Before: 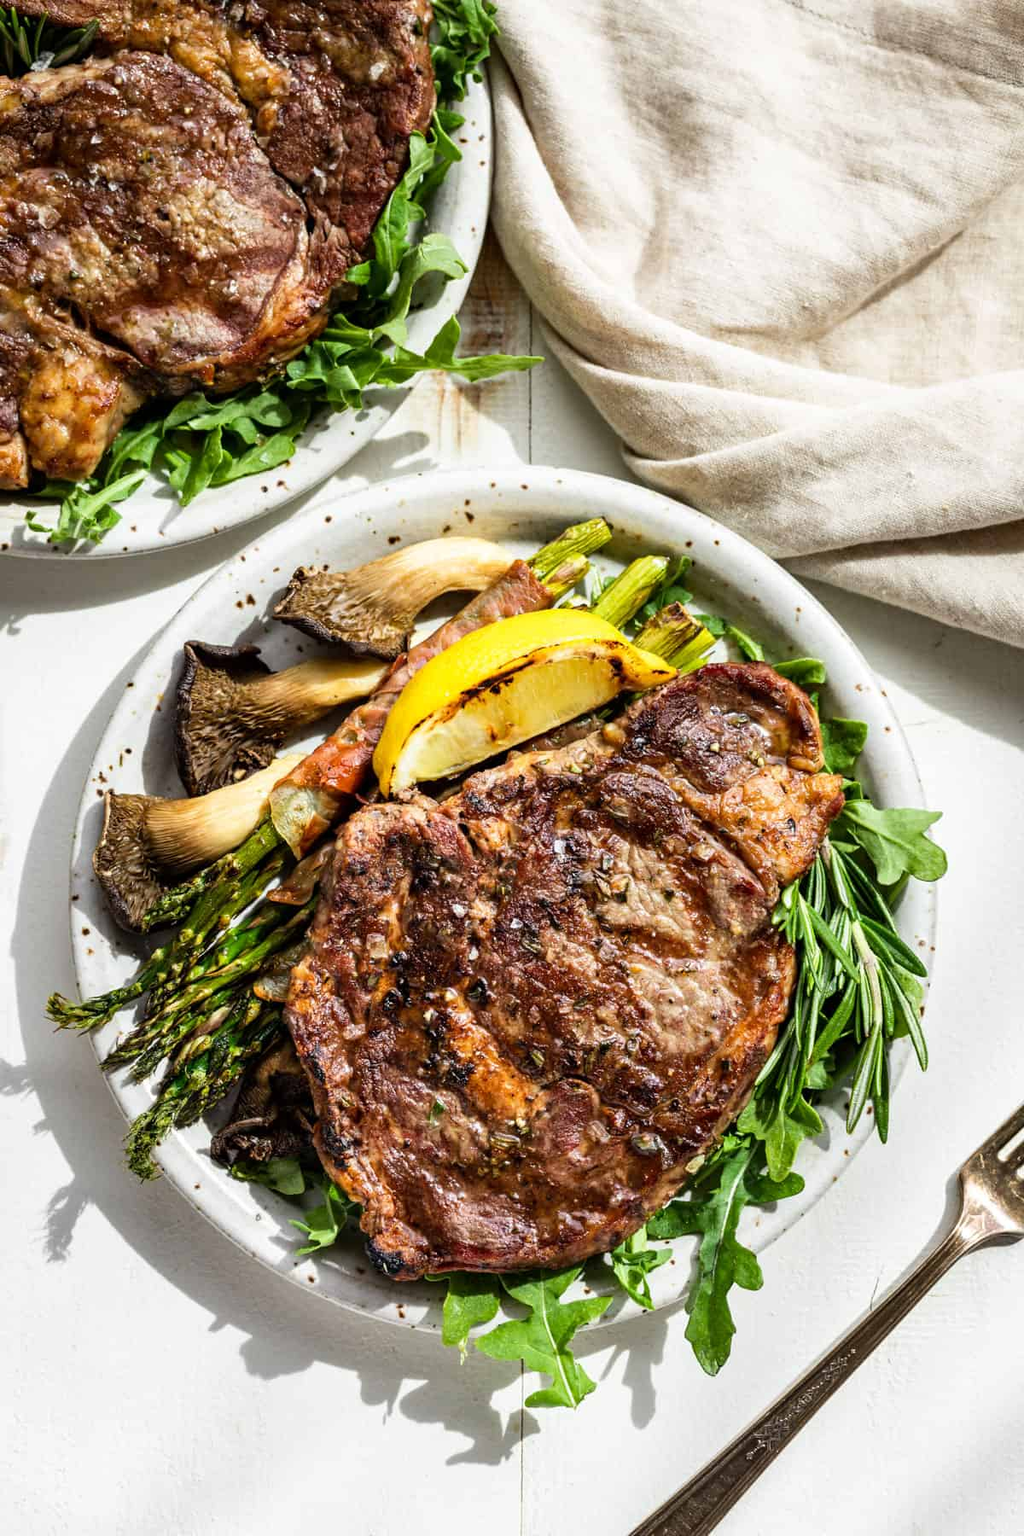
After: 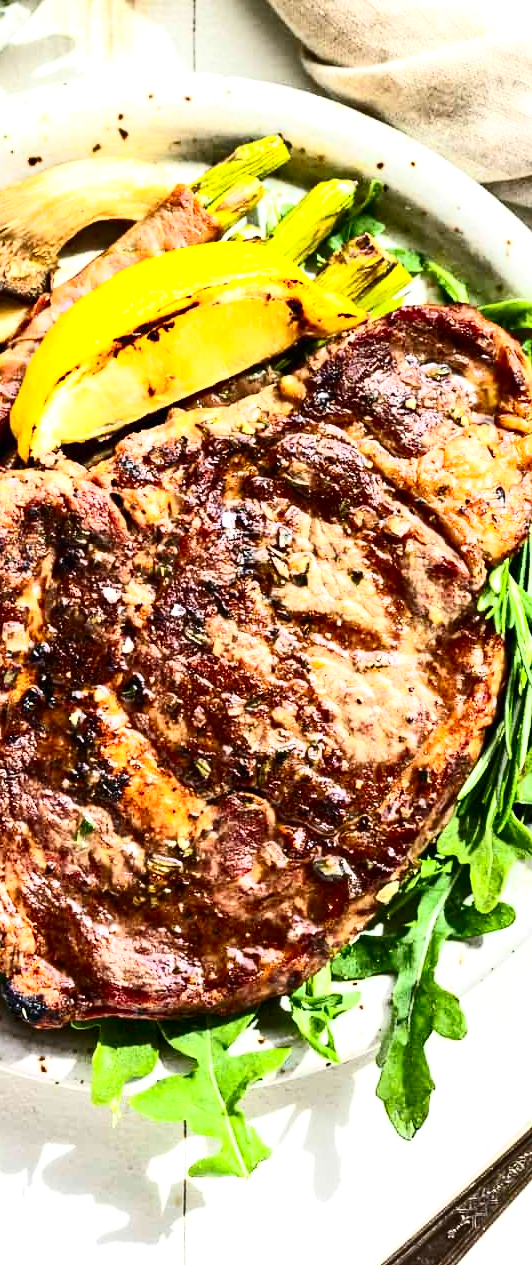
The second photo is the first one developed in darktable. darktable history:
crop: left 35.591%, top 26.276%, right 20.003%, bottom 3.429%
contrast brightness saturation: contrast 0.412, brightness 0.114, saturation 0.21
tone equalizer: edges refinement/feathering 500, mask exposure compensation -1.57 EV, preserve details no
exposure: black level correction 0, exposure 0.499 EV, compensate highlight preservation false
